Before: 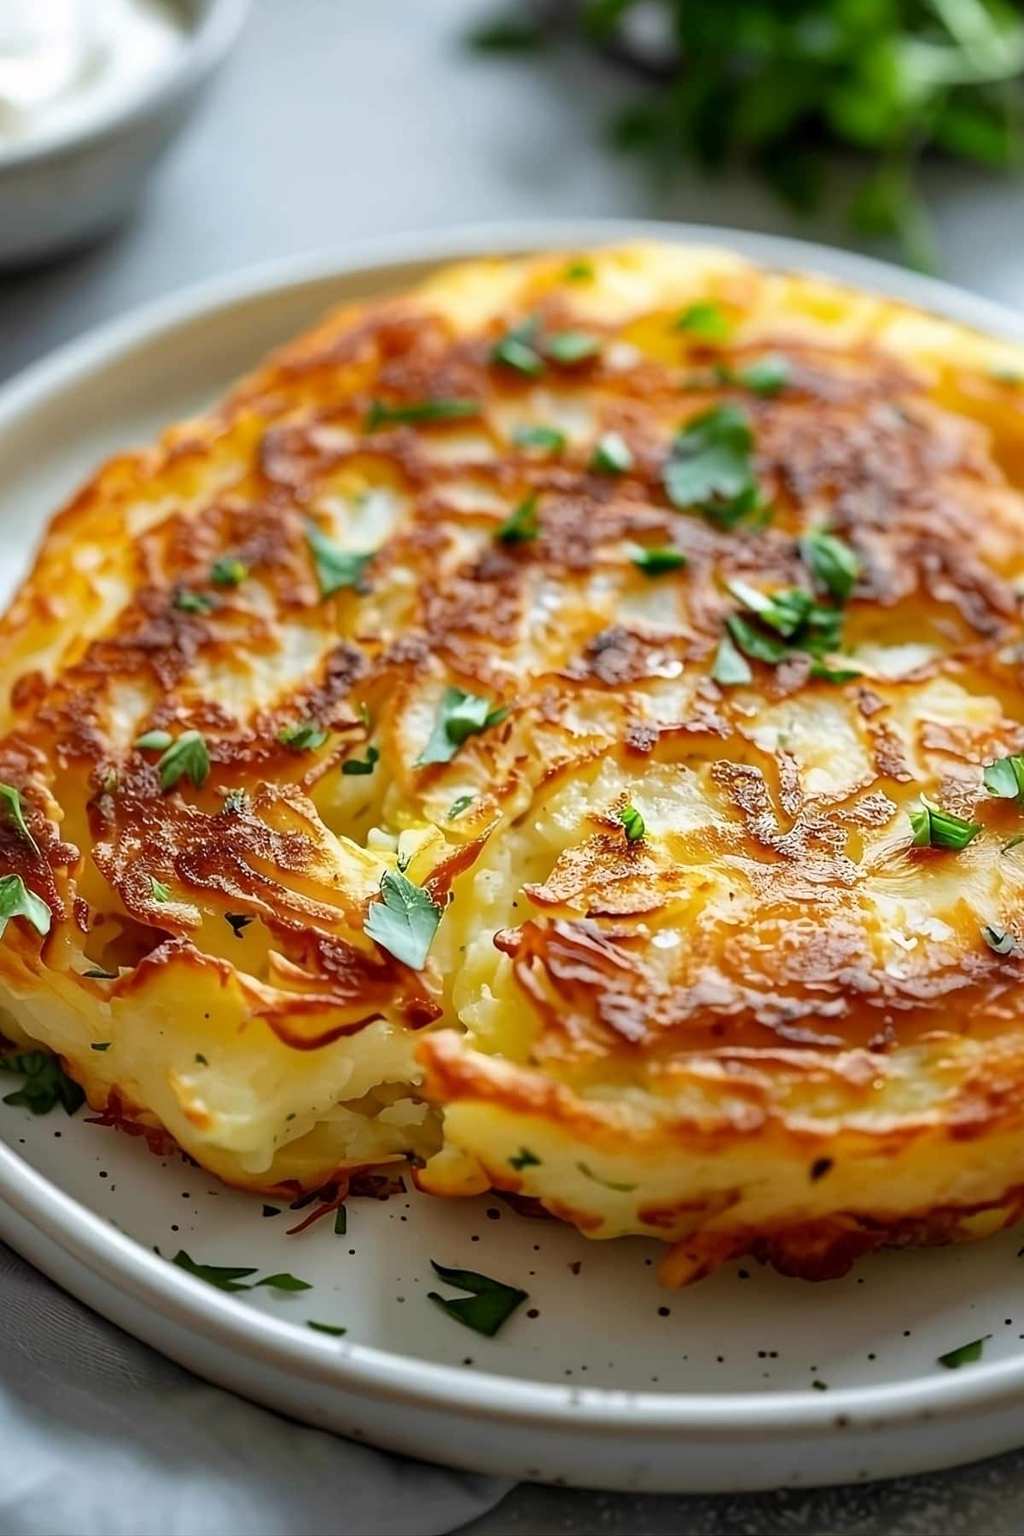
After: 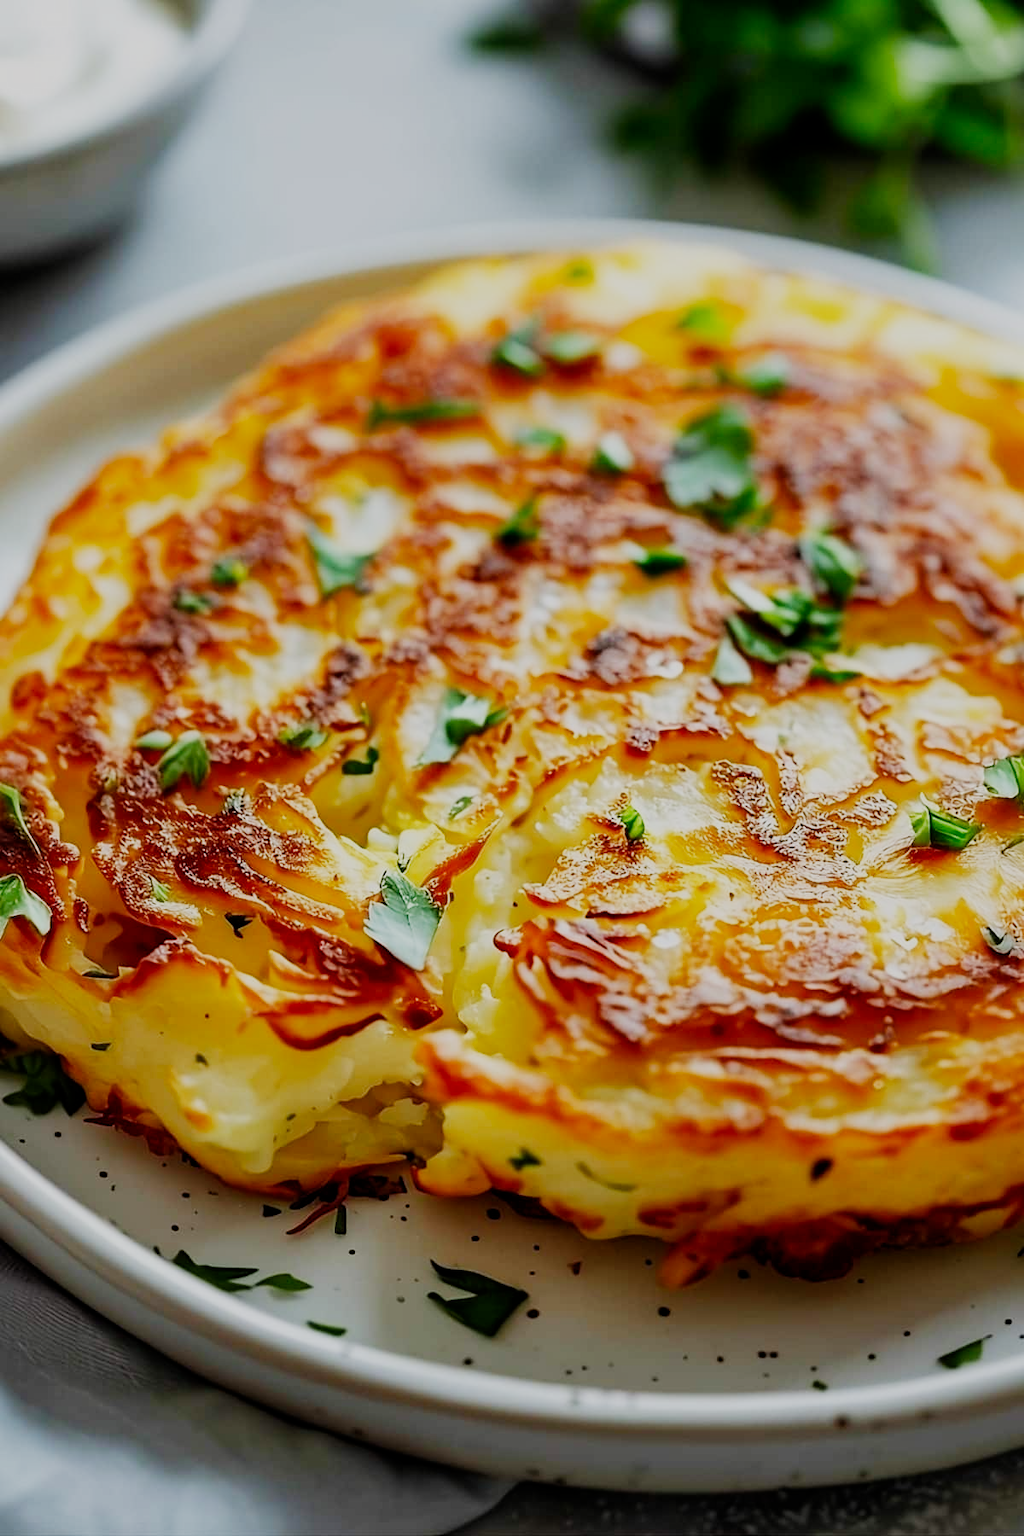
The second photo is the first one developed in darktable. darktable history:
filmic rgb: middle gray luminance 28.97%, black relative exposure -10.37 EV, white relative exposure 5.49 EV, target black luminance 0%, hardness 3.93, latitude 2.17%, contrast 1.129, highlights saturation mix 5.18%, shadows ↔ highlights balance 15.3%, preserve chrominance no, color science v5 (2021), contrast in shadows safe, contrast in highlights safe
